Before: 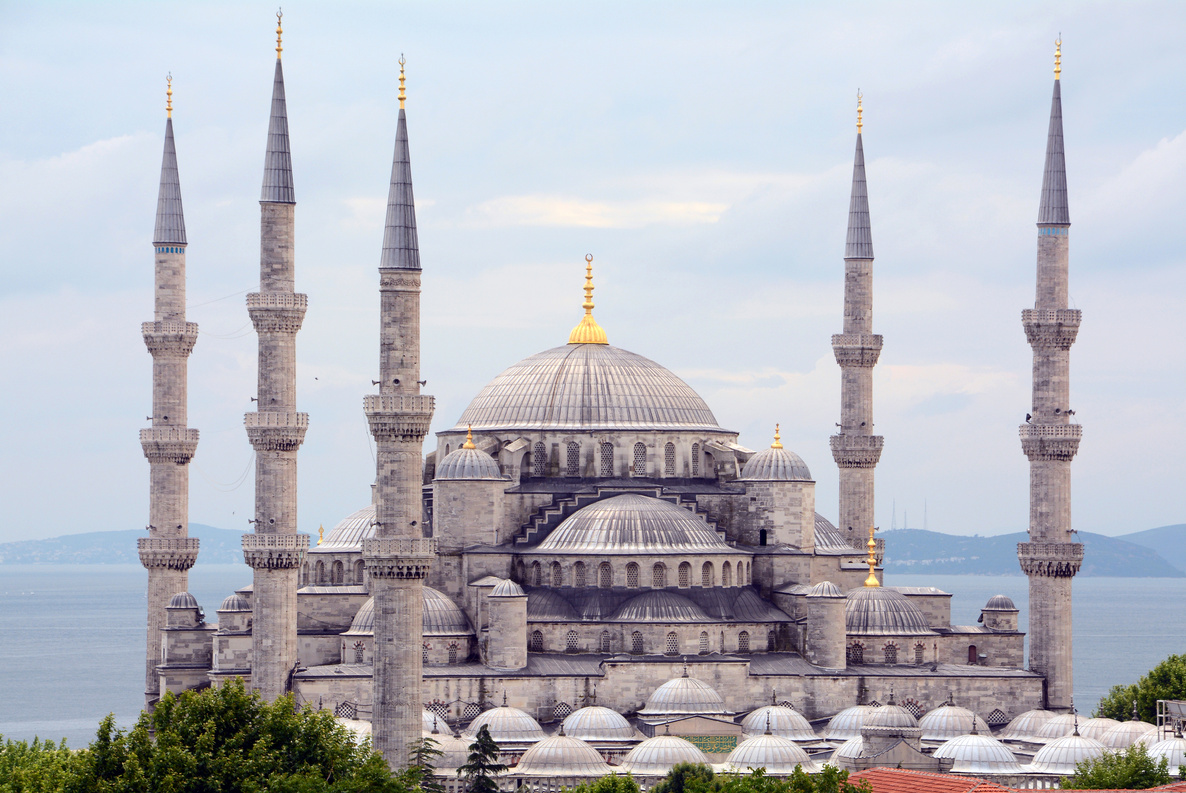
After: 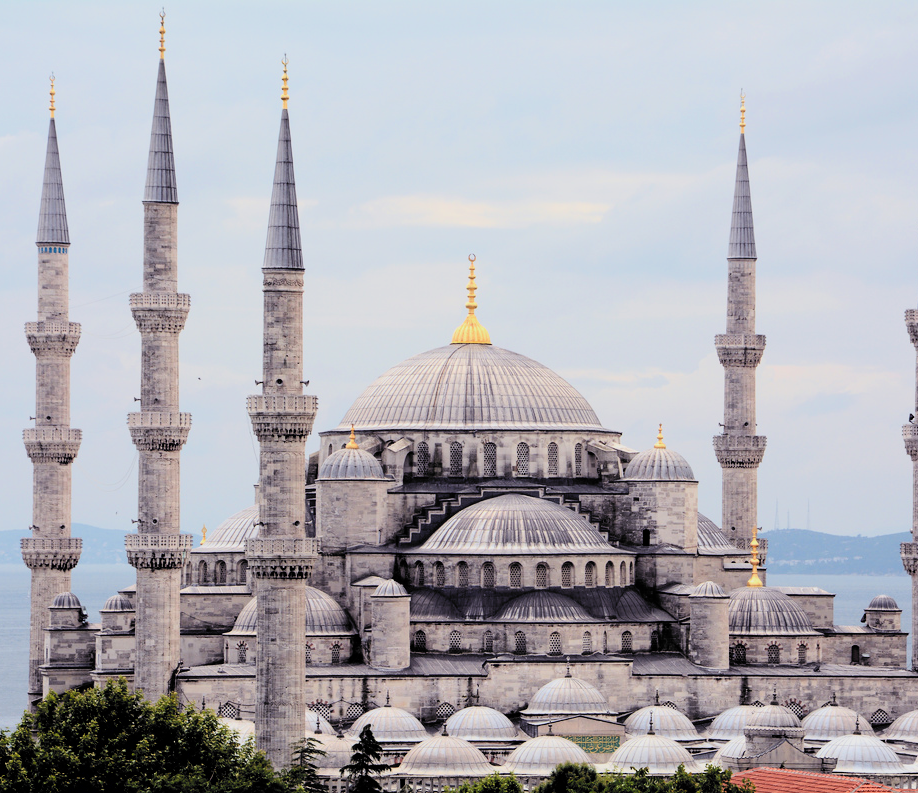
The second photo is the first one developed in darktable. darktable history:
filmic rgb: black relative exposure -5.15 EV, white relative exposure 3.97 EV, hardness 2.9, contrast 1.405, highlights saturation mix -30.18%, color science v6 (2022), iterations of high-quality reconstruction 0
crop: left 9.875%, right 12.671%
